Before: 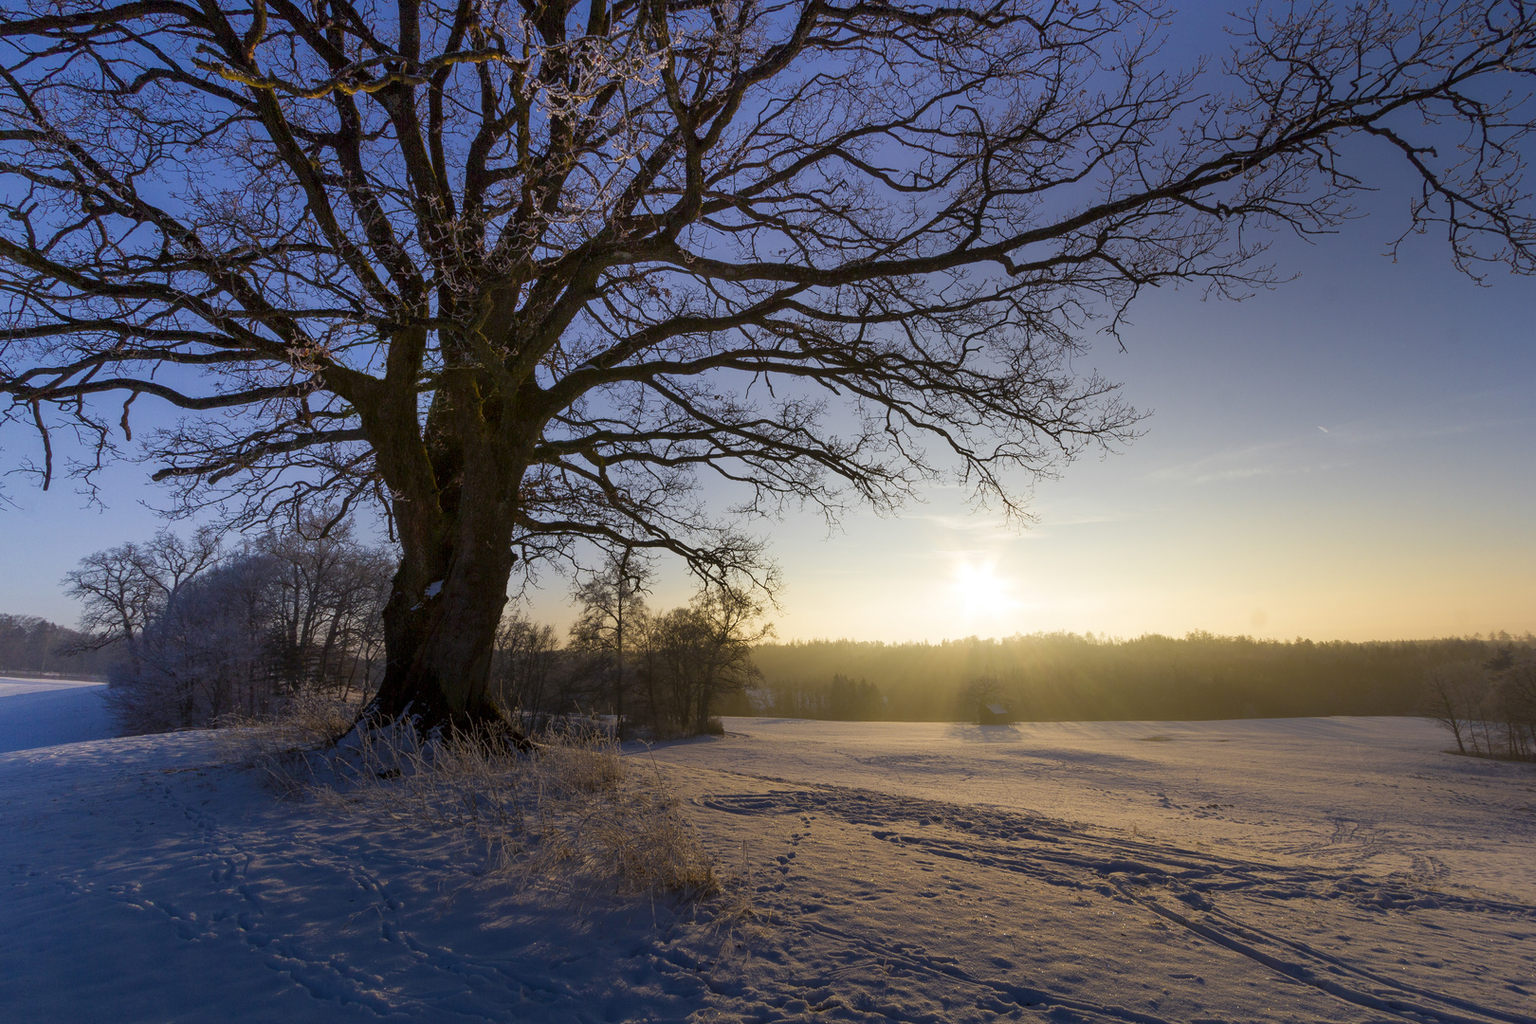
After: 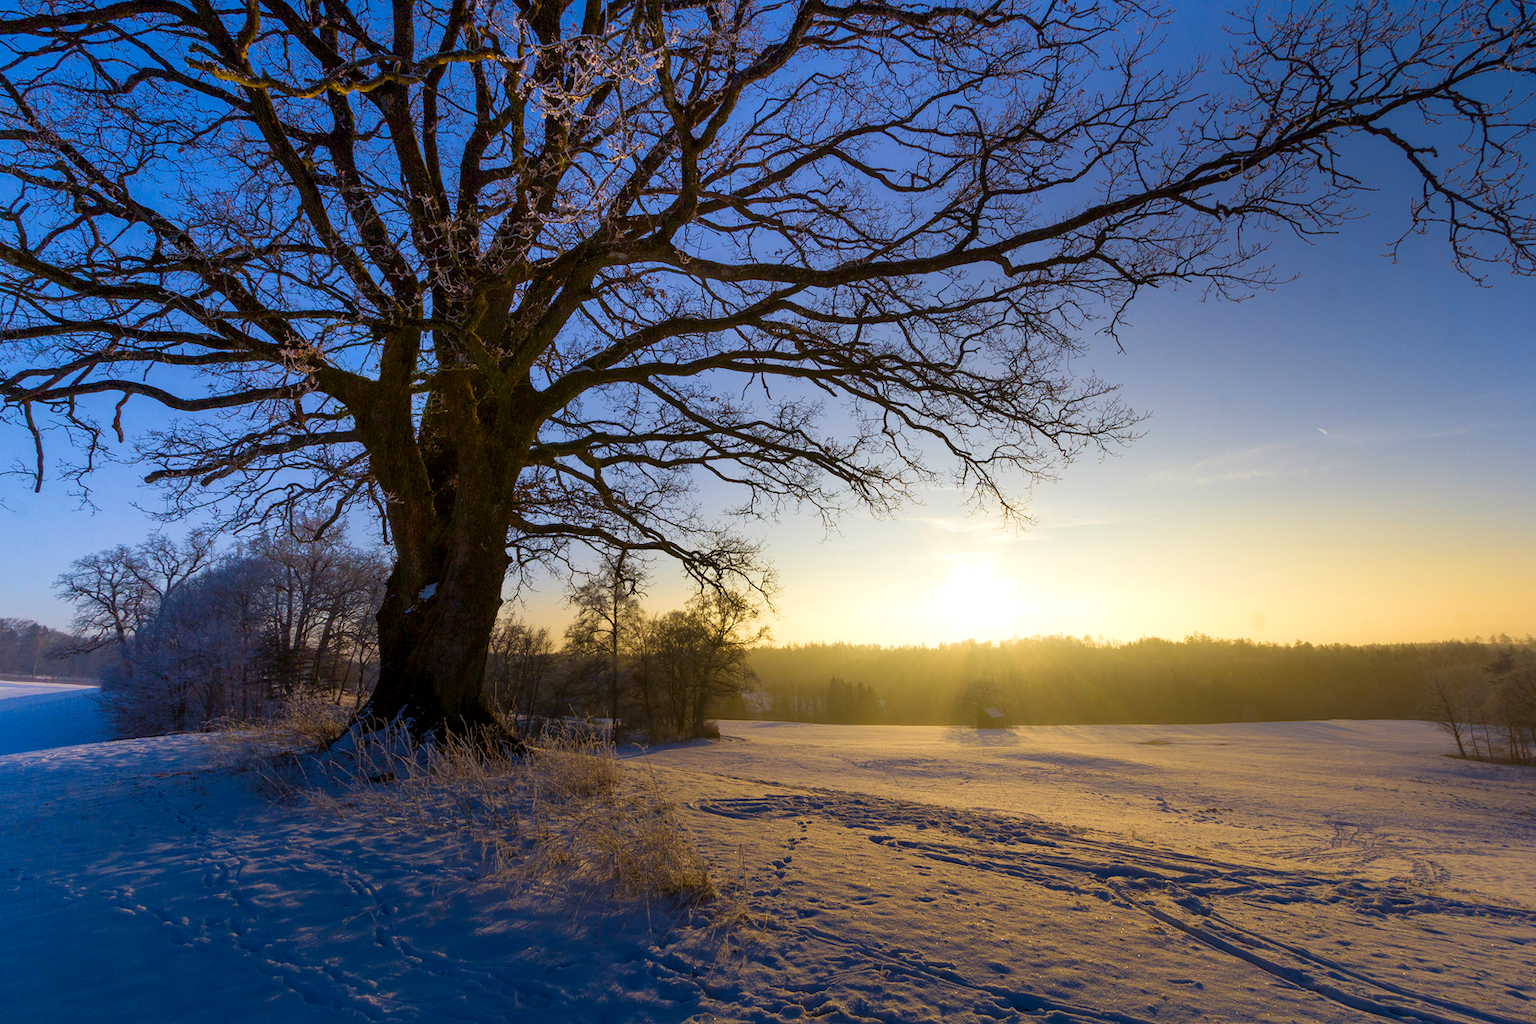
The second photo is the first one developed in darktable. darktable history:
color contrast: green-magenta contrast 0.85, blue-yellow contrast 1.25, unbound 0
velvia: on, module defaults
exposure: exposure 0.207 EV, compensate highlight preservation false
crop and rotate: left 0.614%, top 0.179%, bottom 0.309%
